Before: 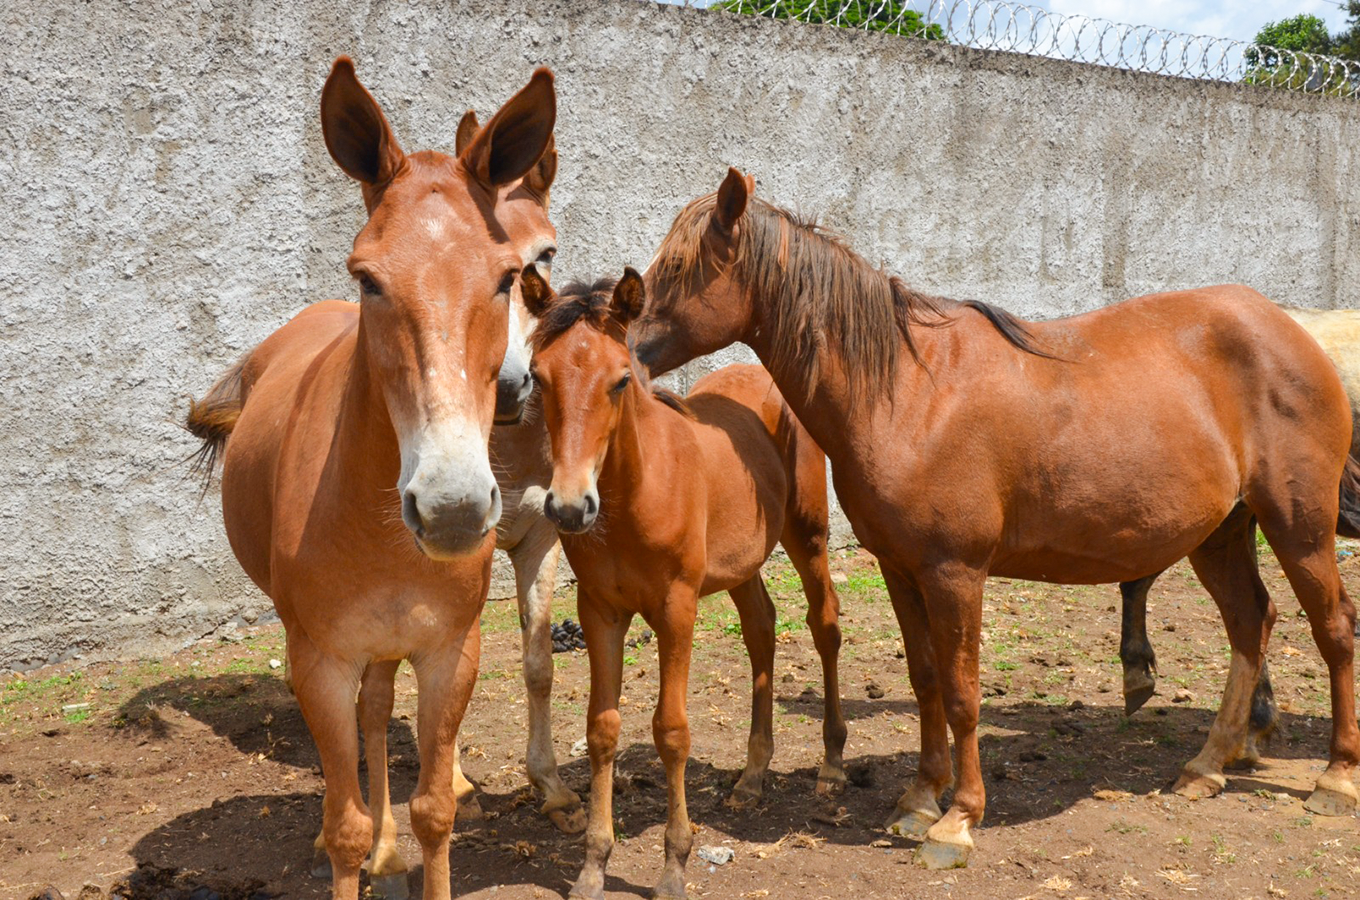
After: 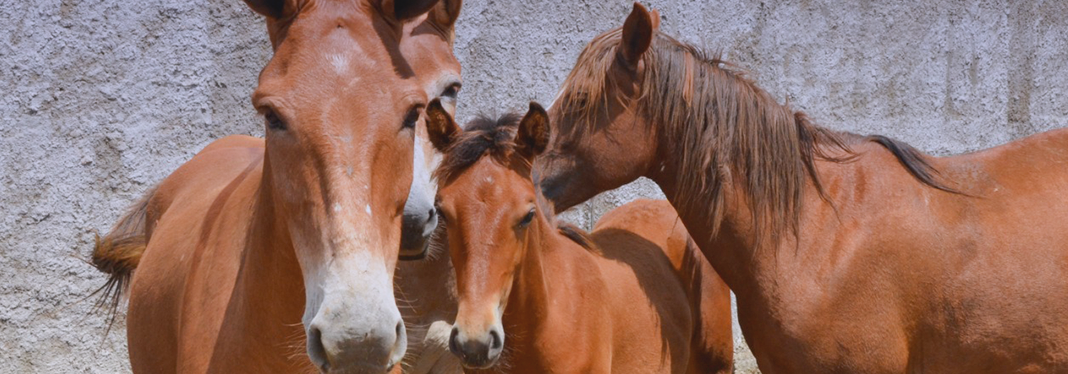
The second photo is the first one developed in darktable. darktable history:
crop: left 7.036%, top 18.398%, right 14.379%, bottom 40.043%
white balance: red 1.004, blue 1.024
contrast brightness saturation: contrast -0.1, saturation -0.1
graduated density: hue 238.83°, saturation 50%
